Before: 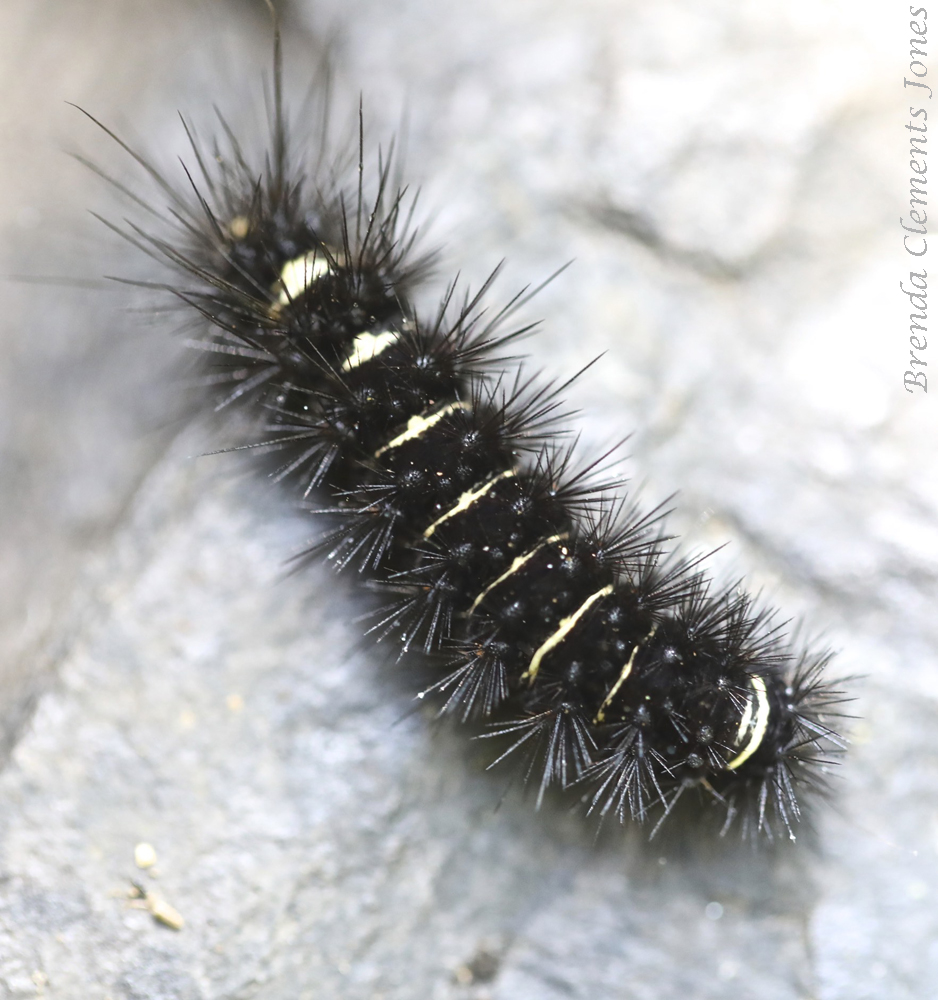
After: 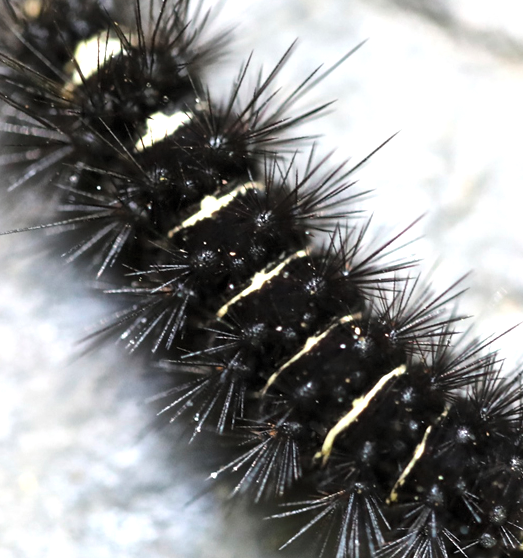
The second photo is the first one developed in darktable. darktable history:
crop and rotate: left 22.13%, top 22.054%, right 22.026%, bottom 22.102%
contrast brightness saturation: saturation -0.1
levels: levels [0.055, 0.477, 0.9]
